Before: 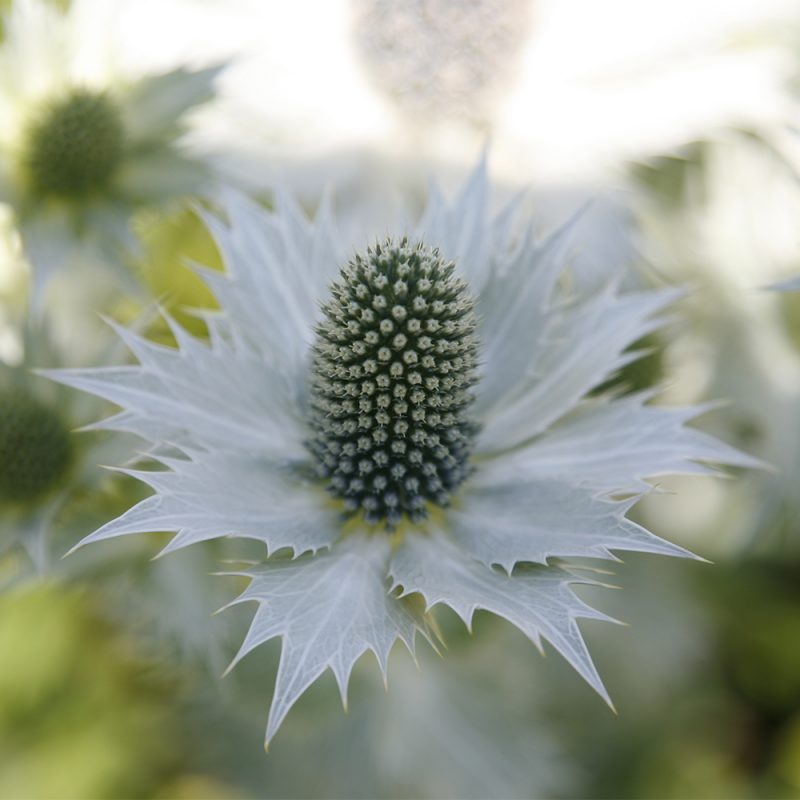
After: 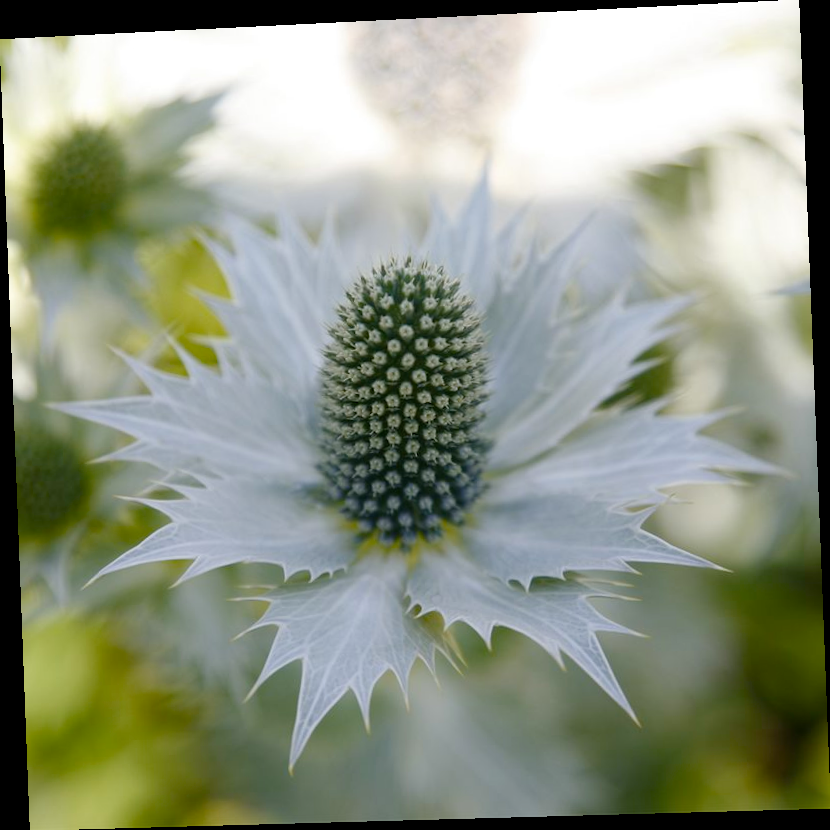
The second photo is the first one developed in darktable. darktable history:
rotate and perspective: rotation -2.22°, lens shift (horizontal) -0.022, automatic cropping off
color balance rgb: perceptual saturation grading › global saturation 20%, perceptual saturation grading › highlights -25%, perceptual saturation grading › shadows 50%
